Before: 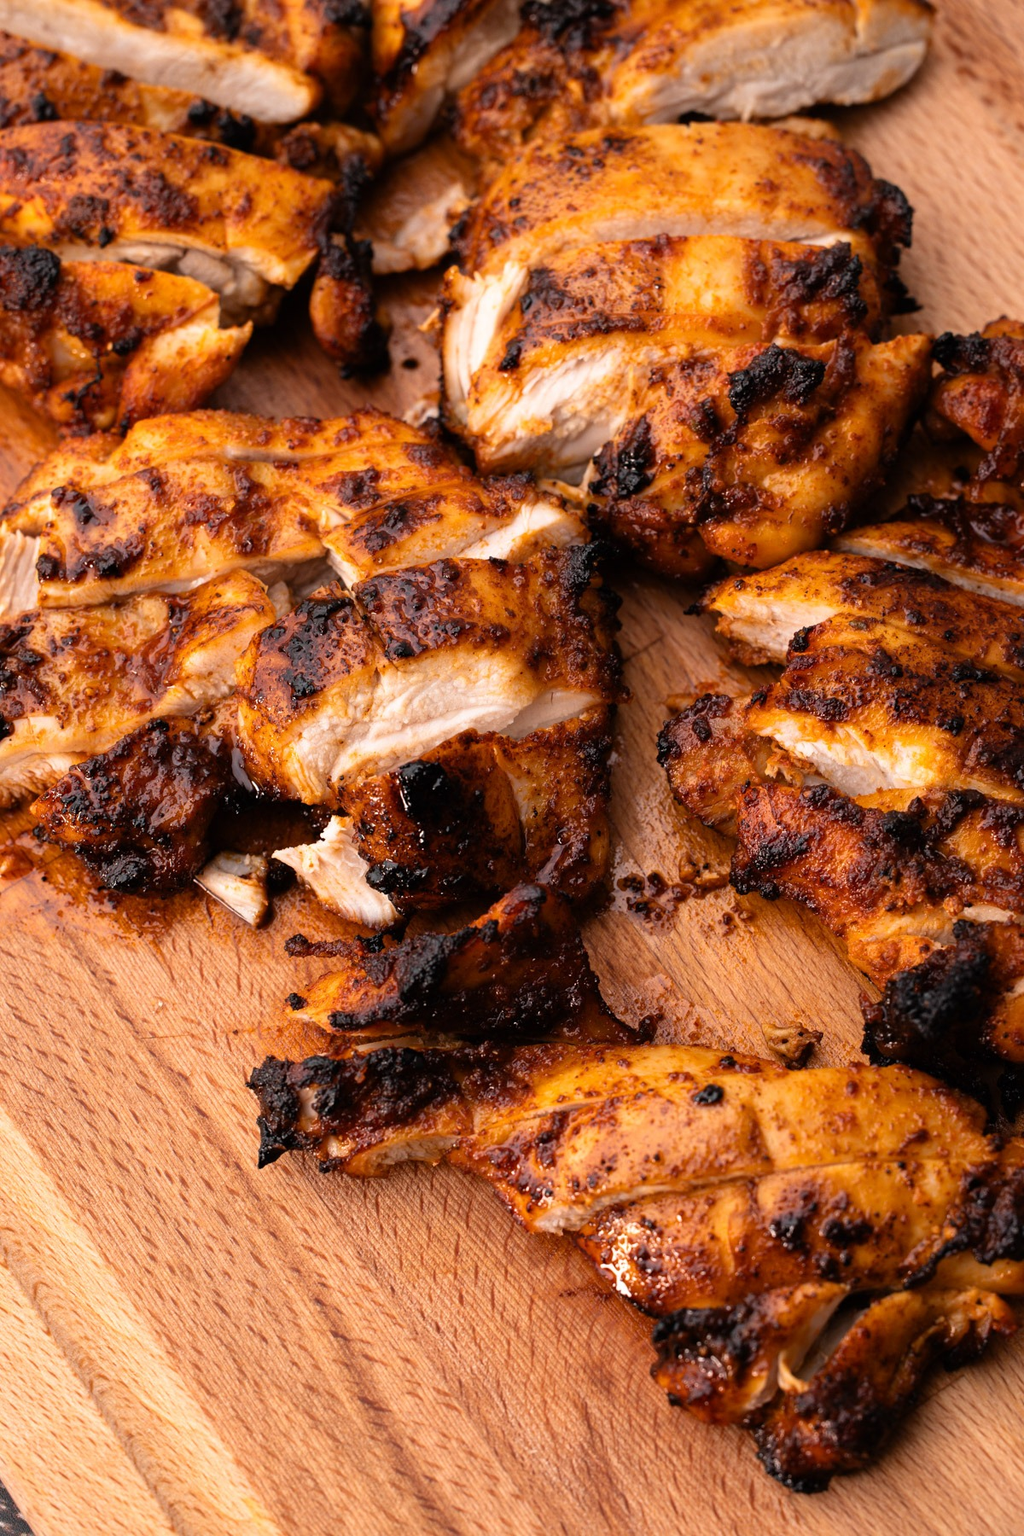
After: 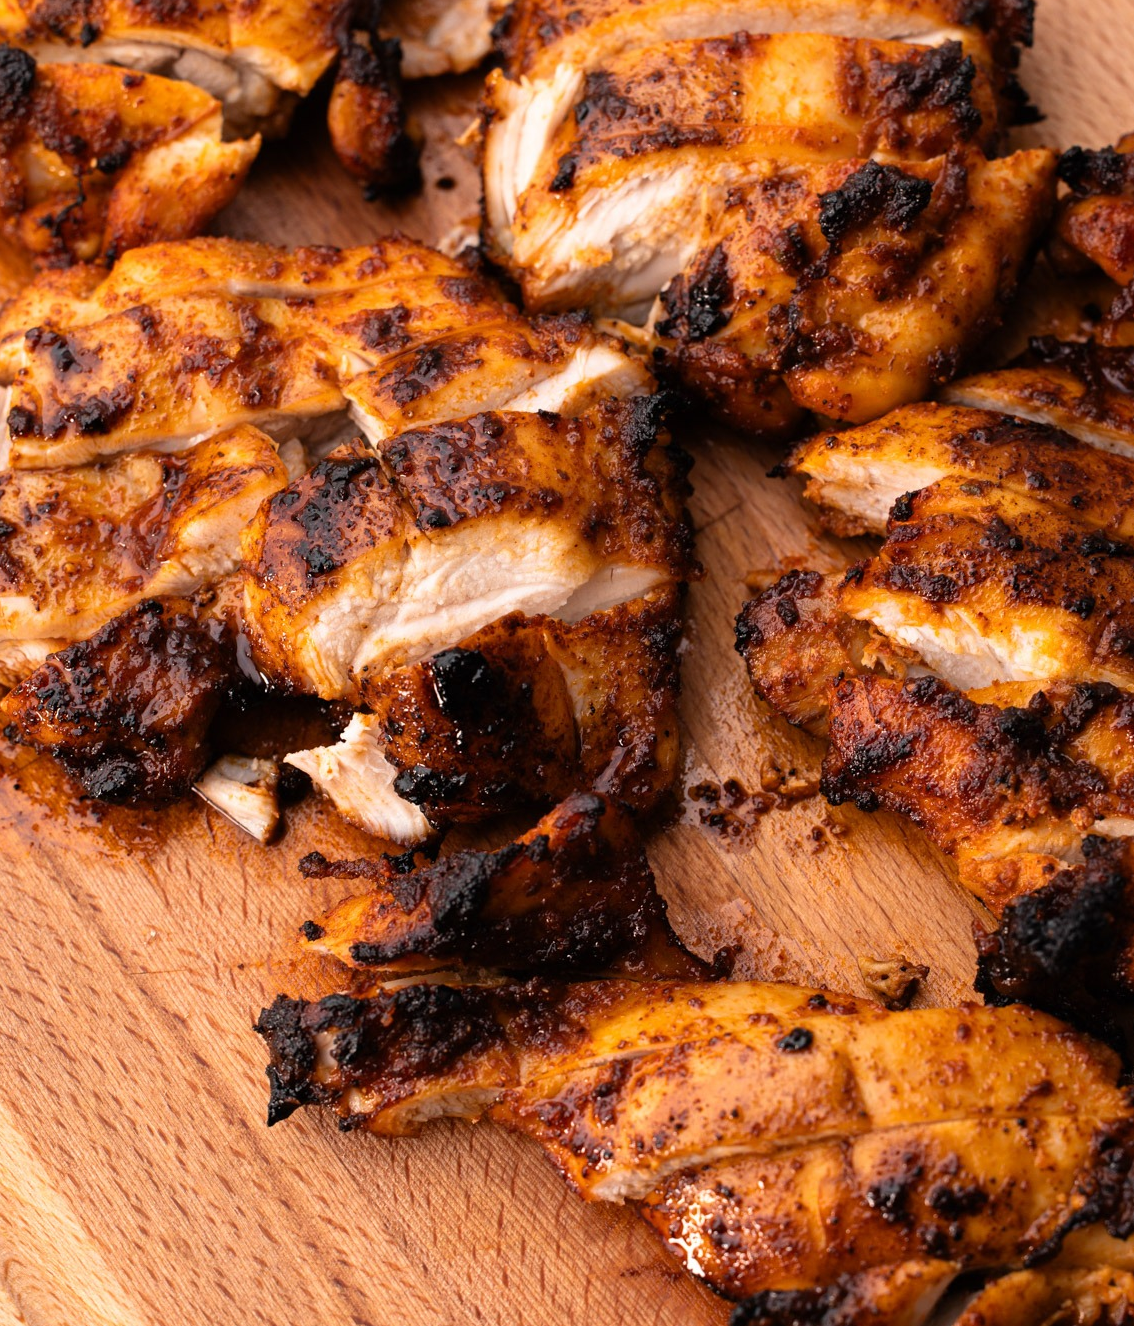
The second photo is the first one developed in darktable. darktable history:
crop and rotate: left 2.973%, top 13.515%, right 2.51%, bottom 12.776%
